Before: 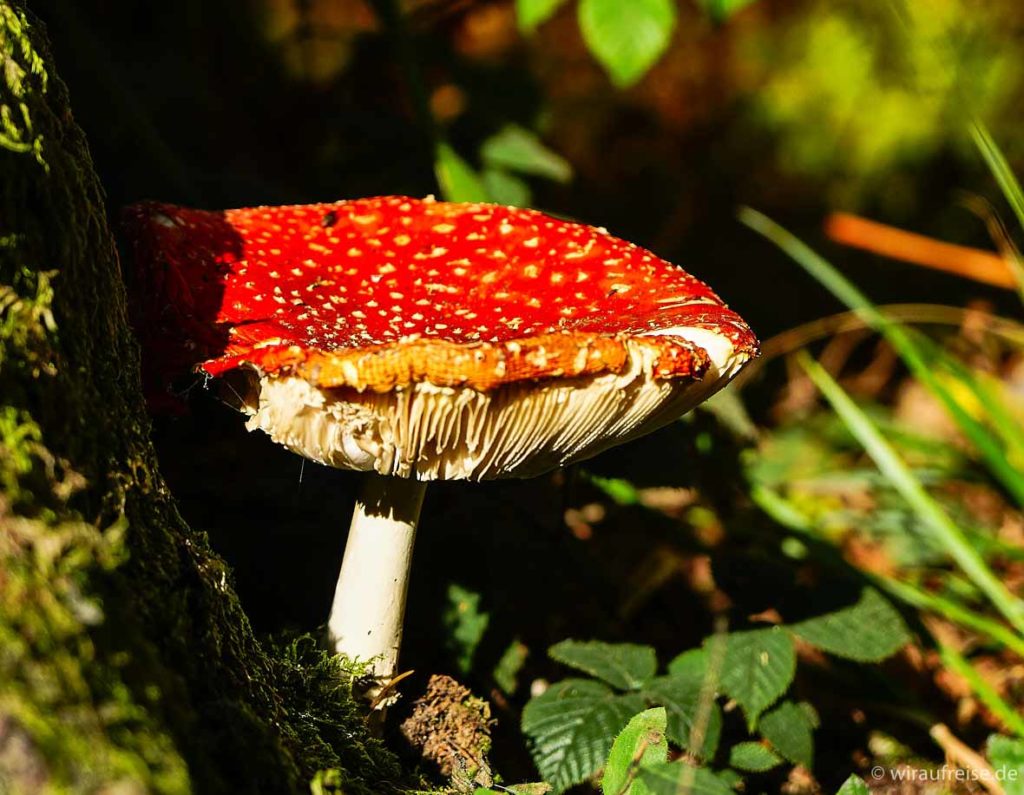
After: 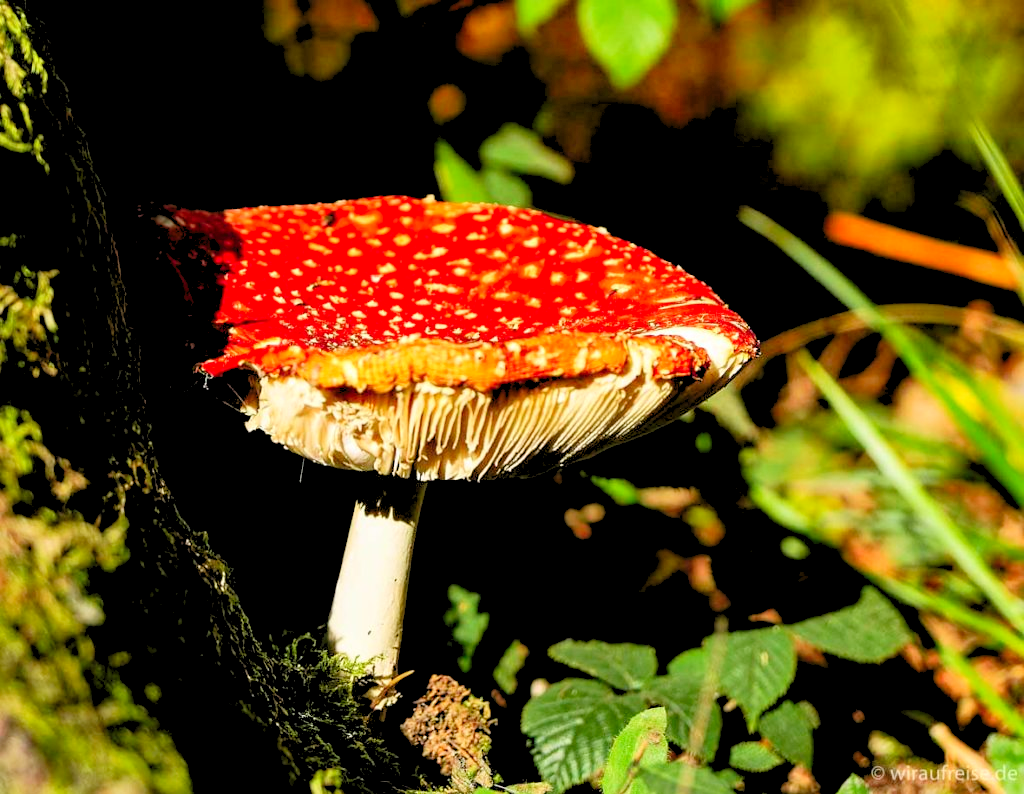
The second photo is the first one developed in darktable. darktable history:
levels: levels [0.093, 0.434, 0.988]
crop: bottom 0.071%
